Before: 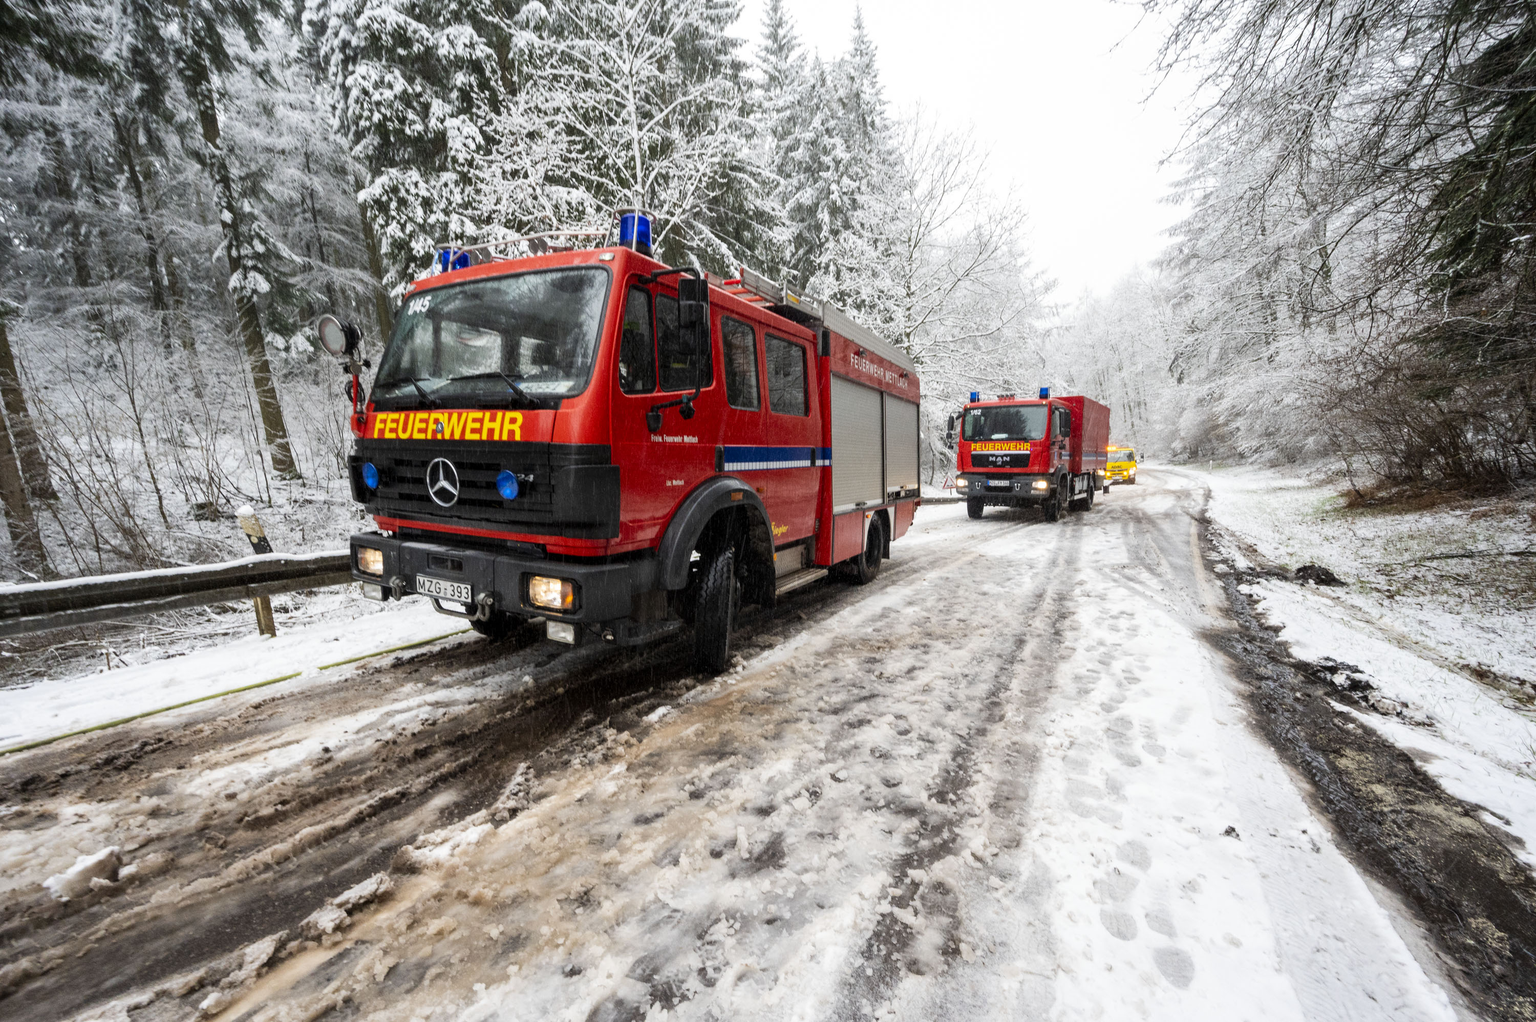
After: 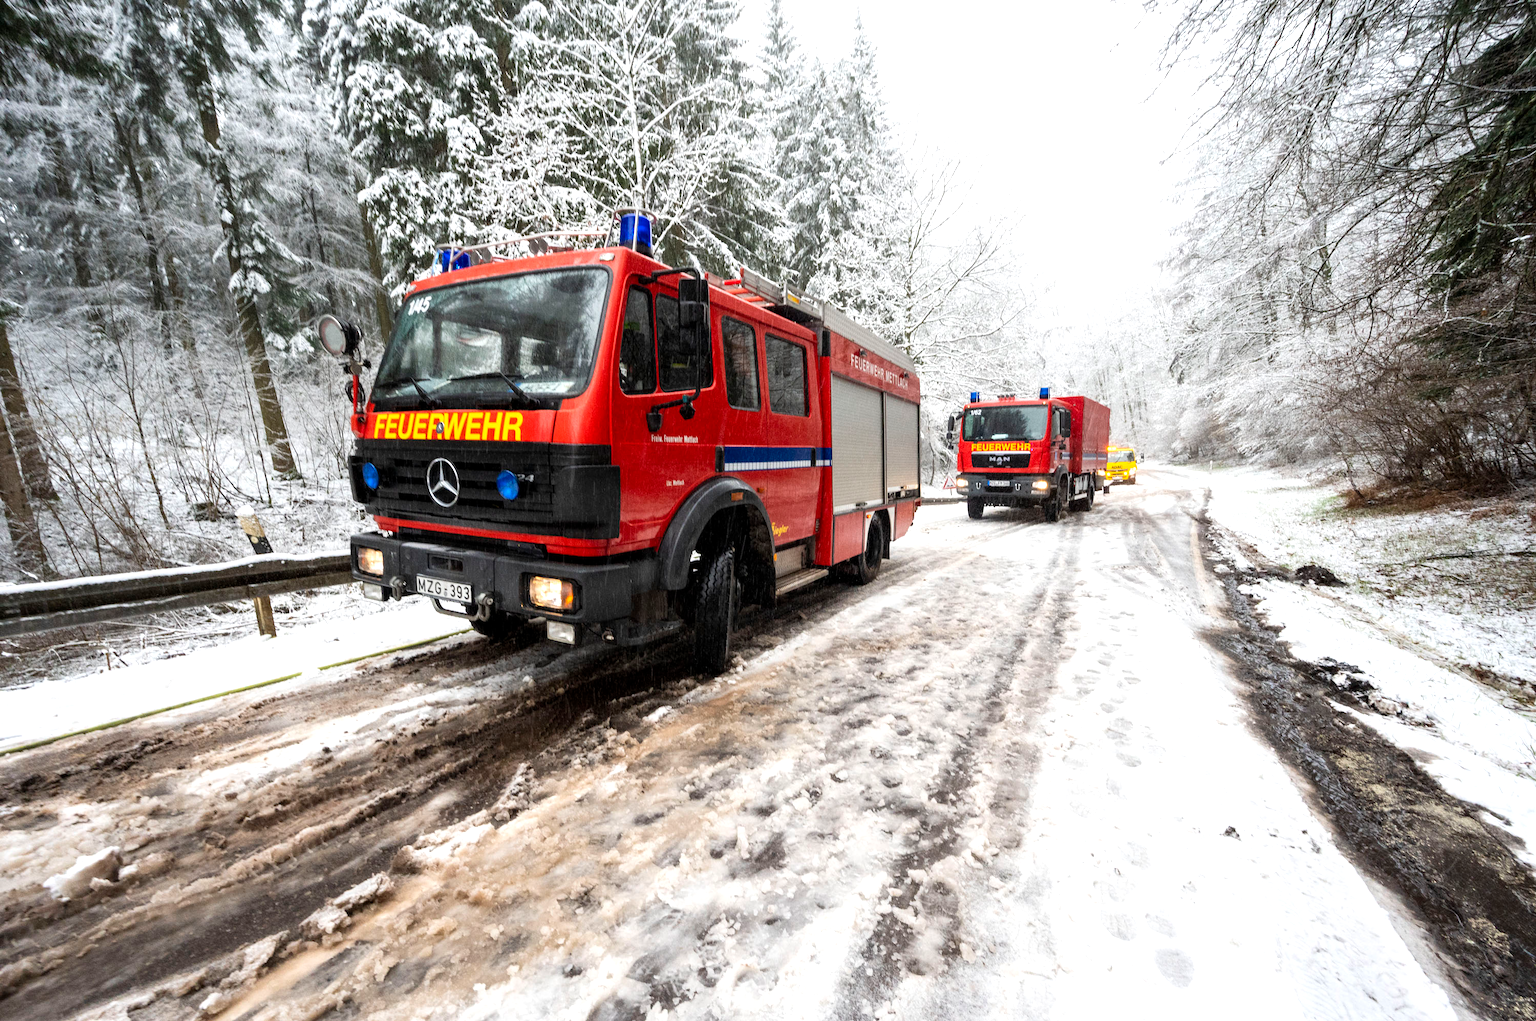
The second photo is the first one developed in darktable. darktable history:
tone equalizer: -8 EV -0.451 EV, -7 EV -0.403 EV, -6 EV -0.354 EV, -5 EV -0.21 EV, -3 EV 0.202 EV, -2 EV 0.362 EV, -1 EV 0.373 EV, +0 EV 0.437 EV, smoothing diameter 24.84%, edges refinement/feathering 6.9, preserve details guided filter
